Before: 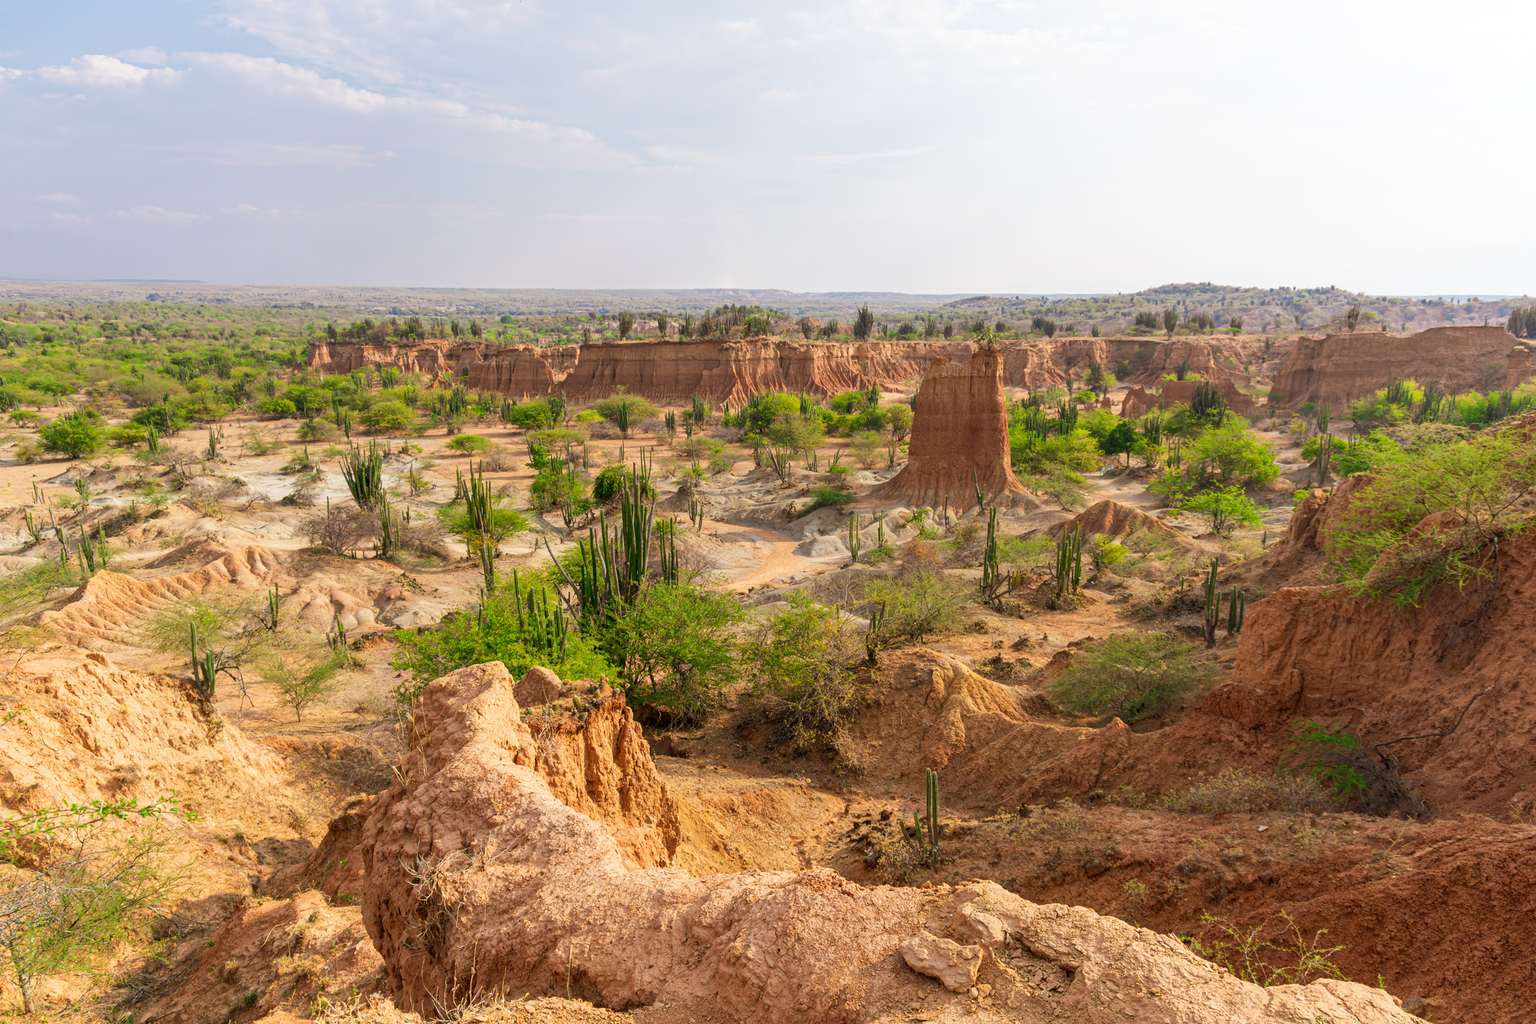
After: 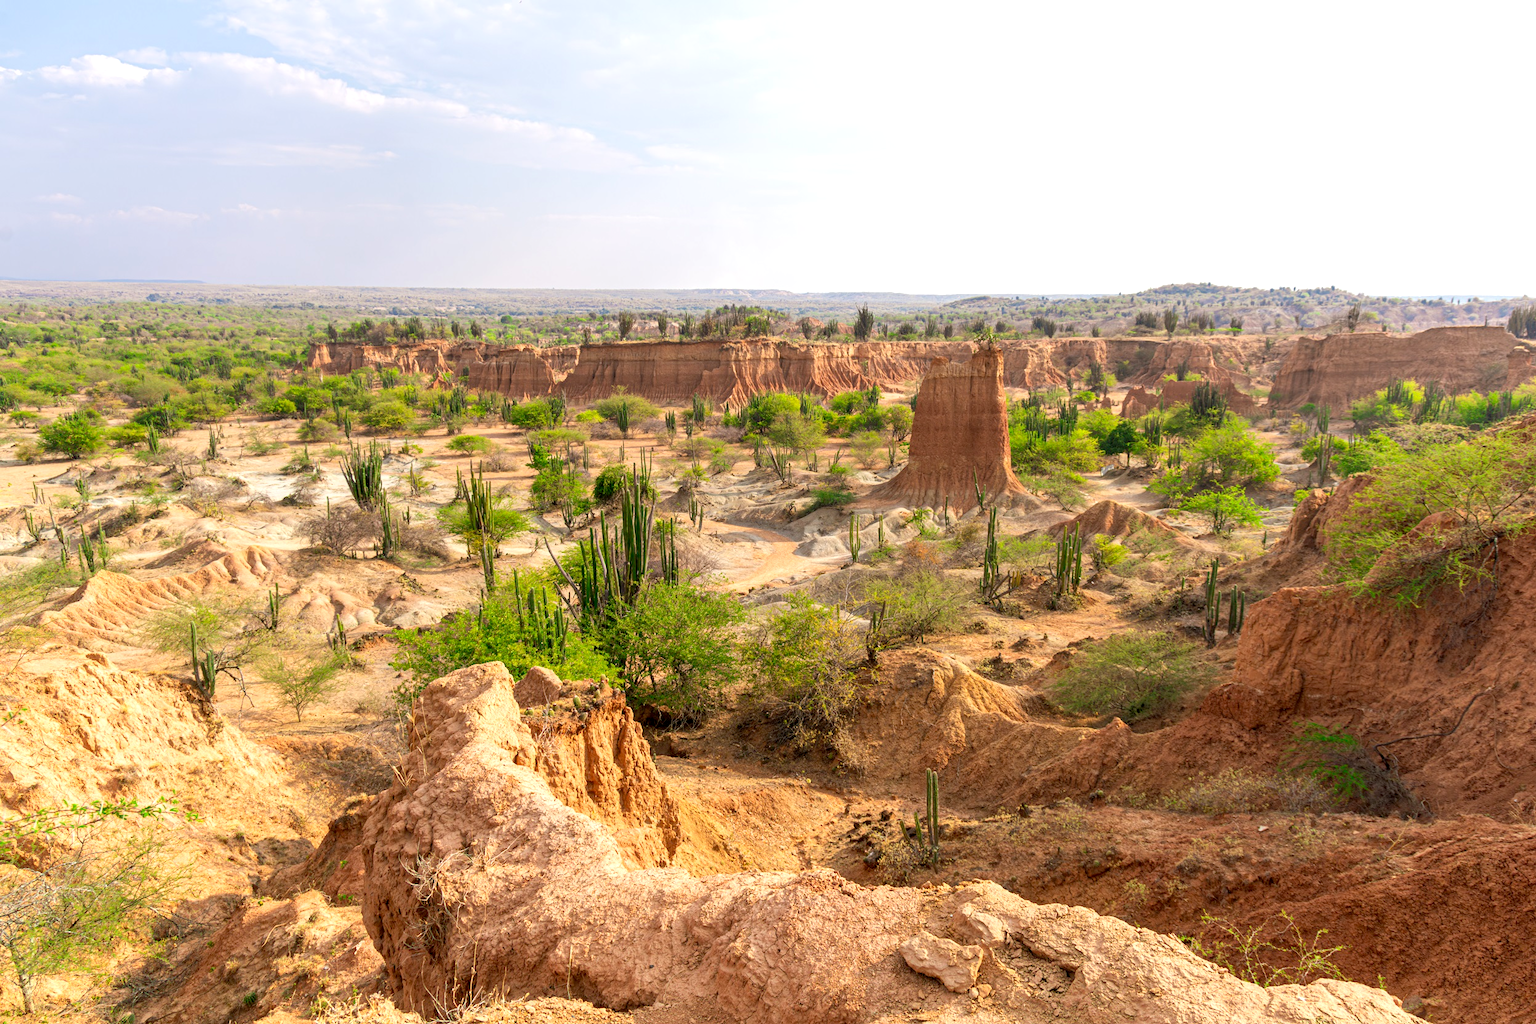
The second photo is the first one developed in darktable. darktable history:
exposure: black level correction 0.003, exposure 0.387 EV, compensate exposure bias true, compensate highlight preservation false
